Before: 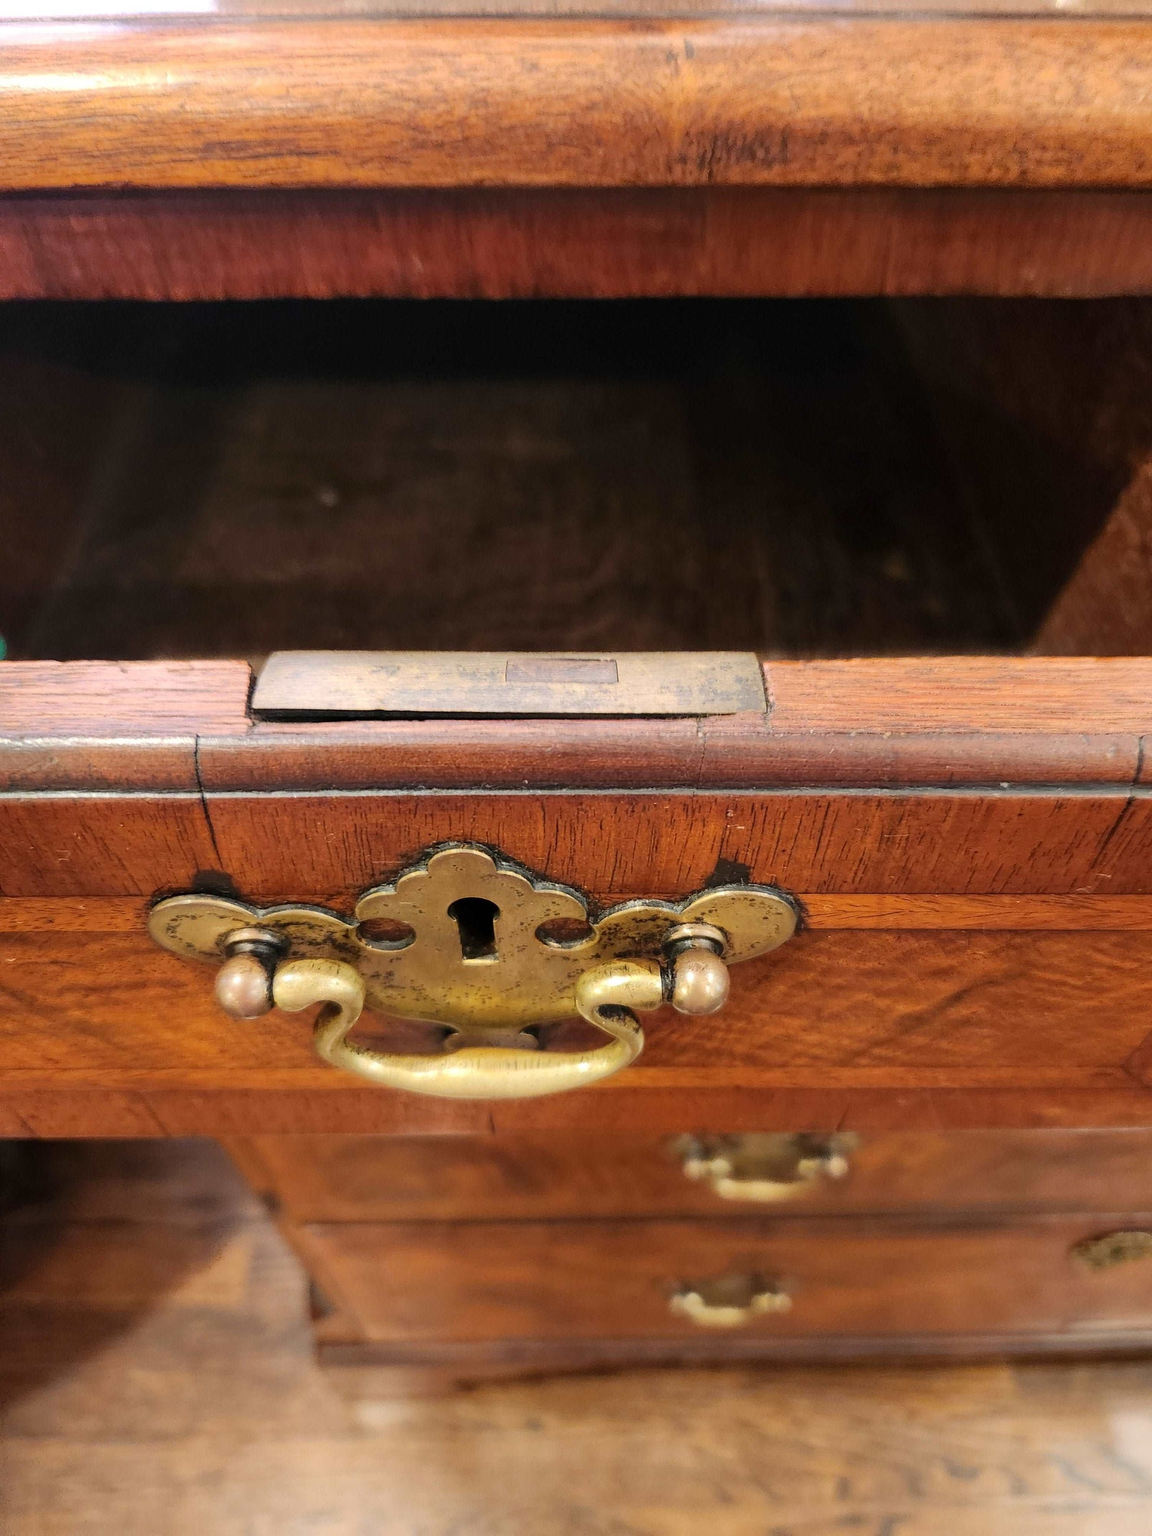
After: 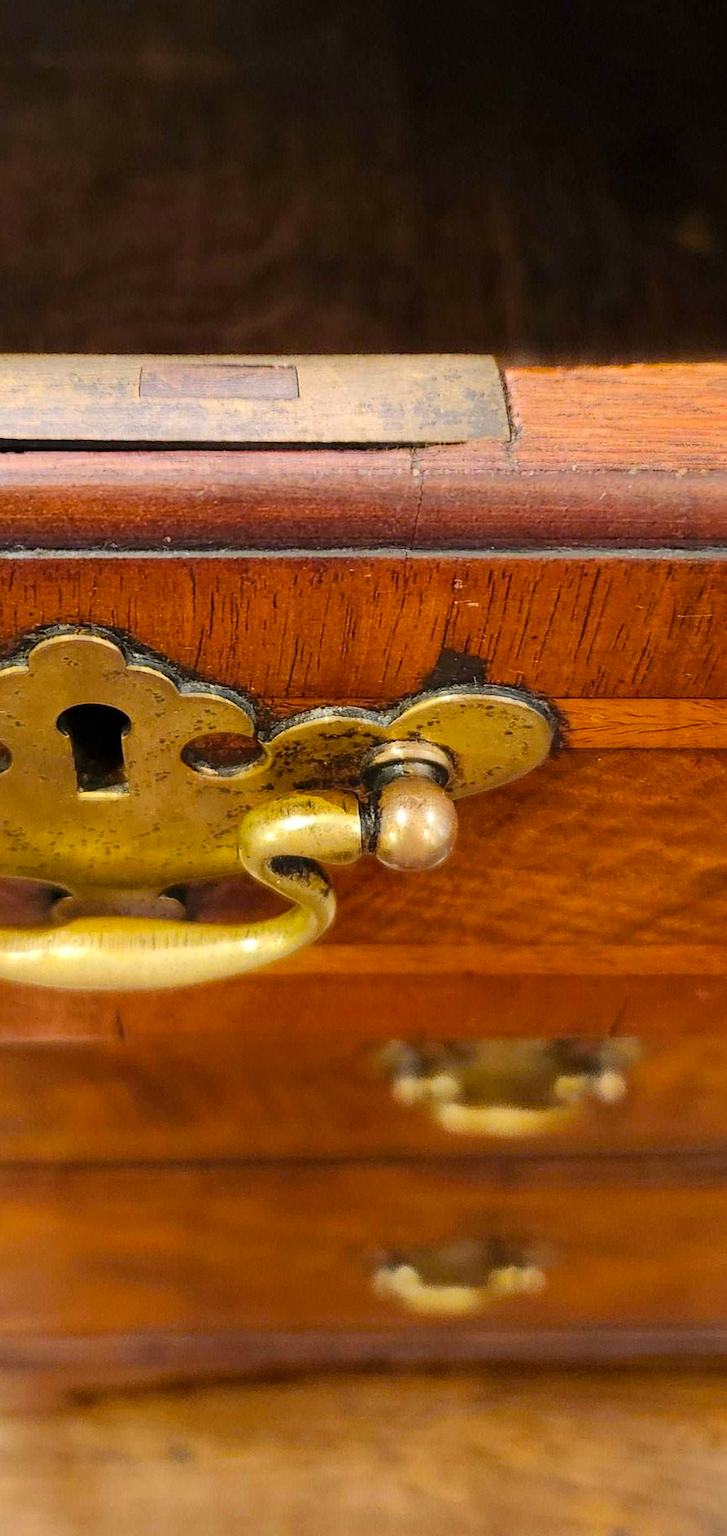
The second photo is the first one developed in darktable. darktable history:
crop: left 35.432%, top 26.233%, right 20.145%, bottom 3.432%
color balance rgb: perceptual saturation grading › global saturation 25%, global vibrance 20%
